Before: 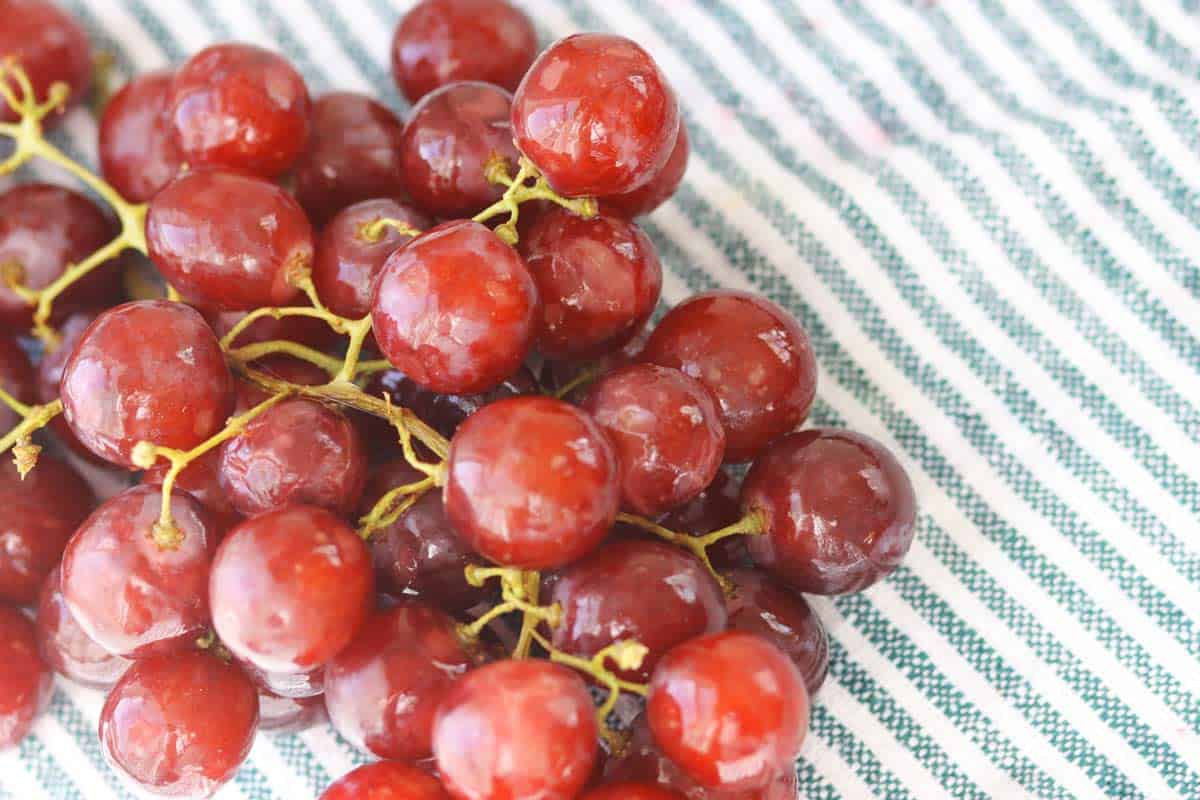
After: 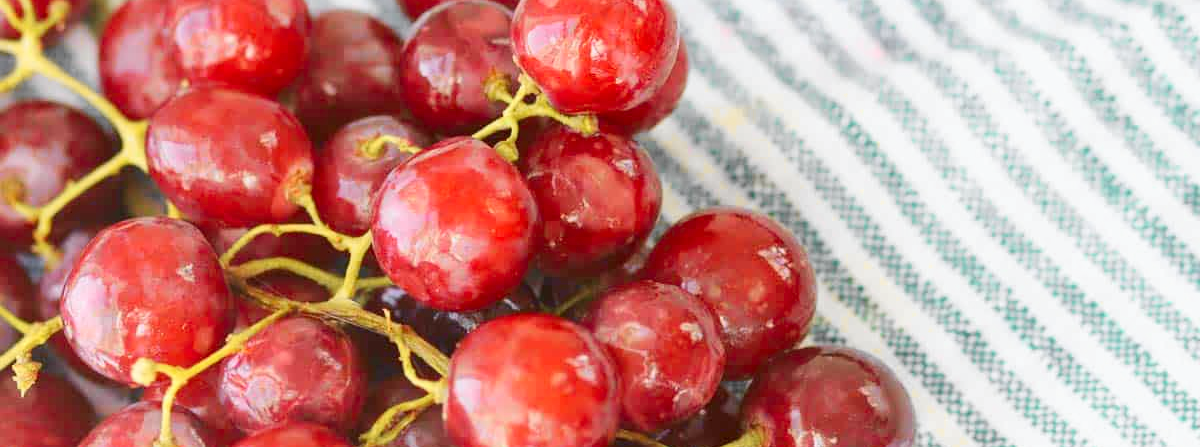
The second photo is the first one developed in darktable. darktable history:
tone curve: curves: ch0 [(0, 0) (0.071, 0.058) (0.266, 0.268) (0.498, 0.542) (0.766, 0.807) (1, 0.983)]; ch1 [(0, 0) (0.346, 0.307) (0.408, 0.387) (0.463, 0.465) (0.482, 0.493) (0.502, 0.499) (0.517, 0.502) (0.55, 0.548) (0.597, 0.61) (0.651, 0.698) (1, 1)]; ch2 [(0, 0) (0.346, 0.34) (0.434, 0.46) (0.485, 0.494) (0.5, 0.498) (0.517, 0.506) (0.526, 0.539) (0.583, 0.603) (0.625, 0.659) (1, 1)], color space Lab, independent channels, preserve colors none
crop and rotate: top 10.487%, bottom 33.524%
